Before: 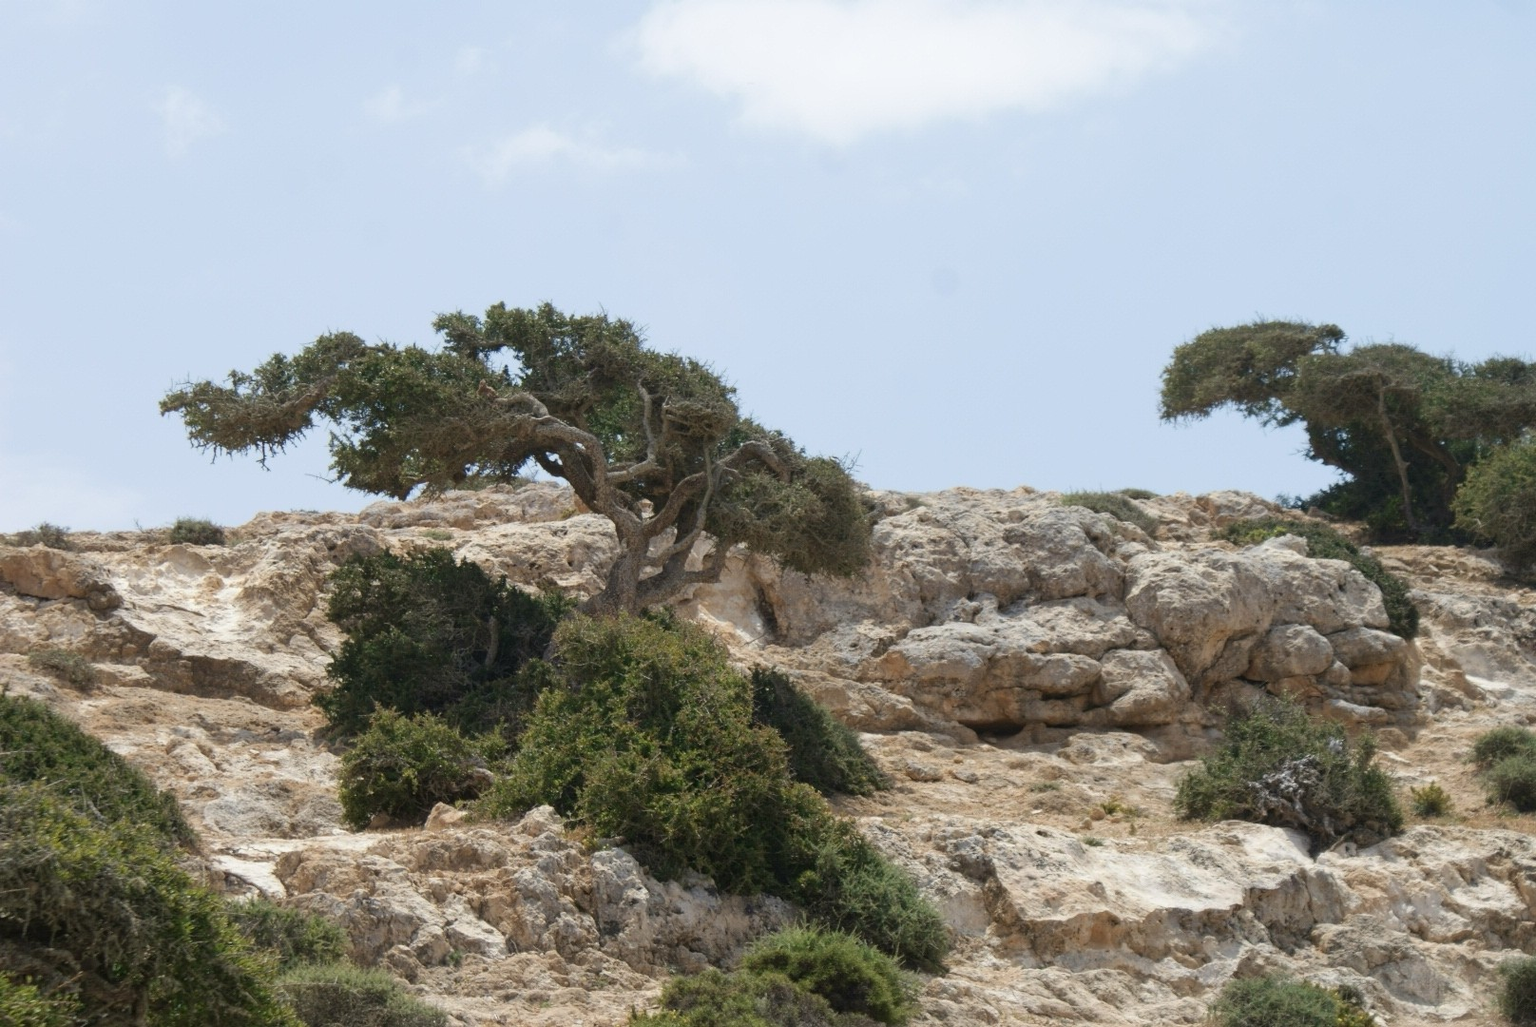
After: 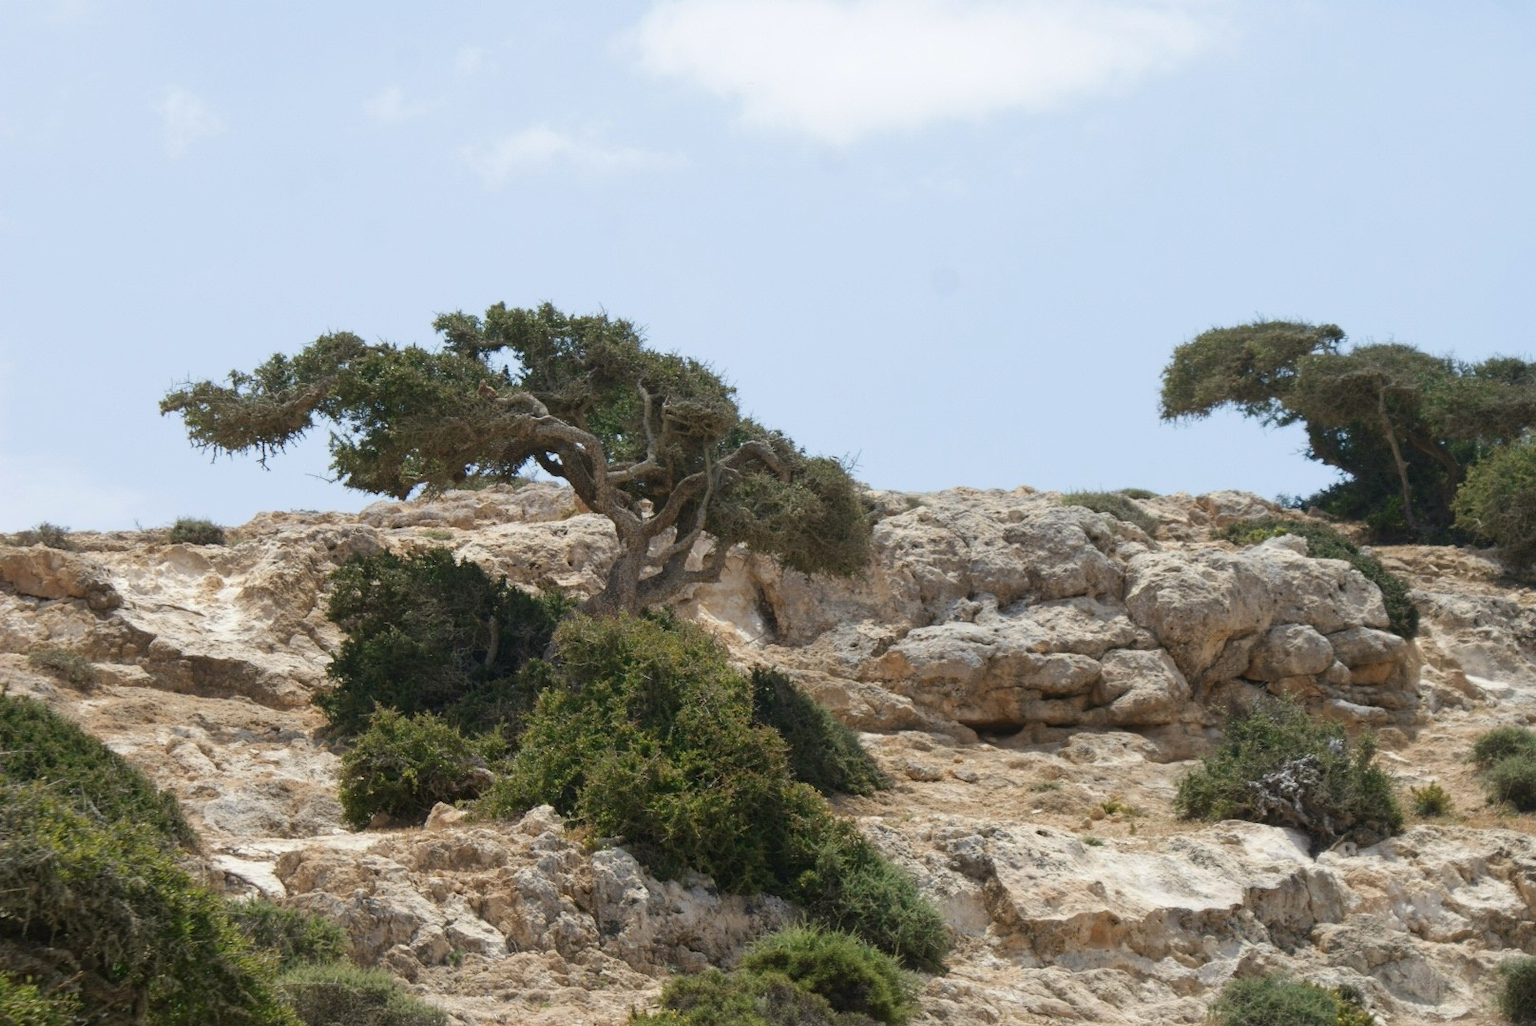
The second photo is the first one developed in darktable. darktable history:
contrast brightness saturation: contrast 0.036, saturation 0.074
